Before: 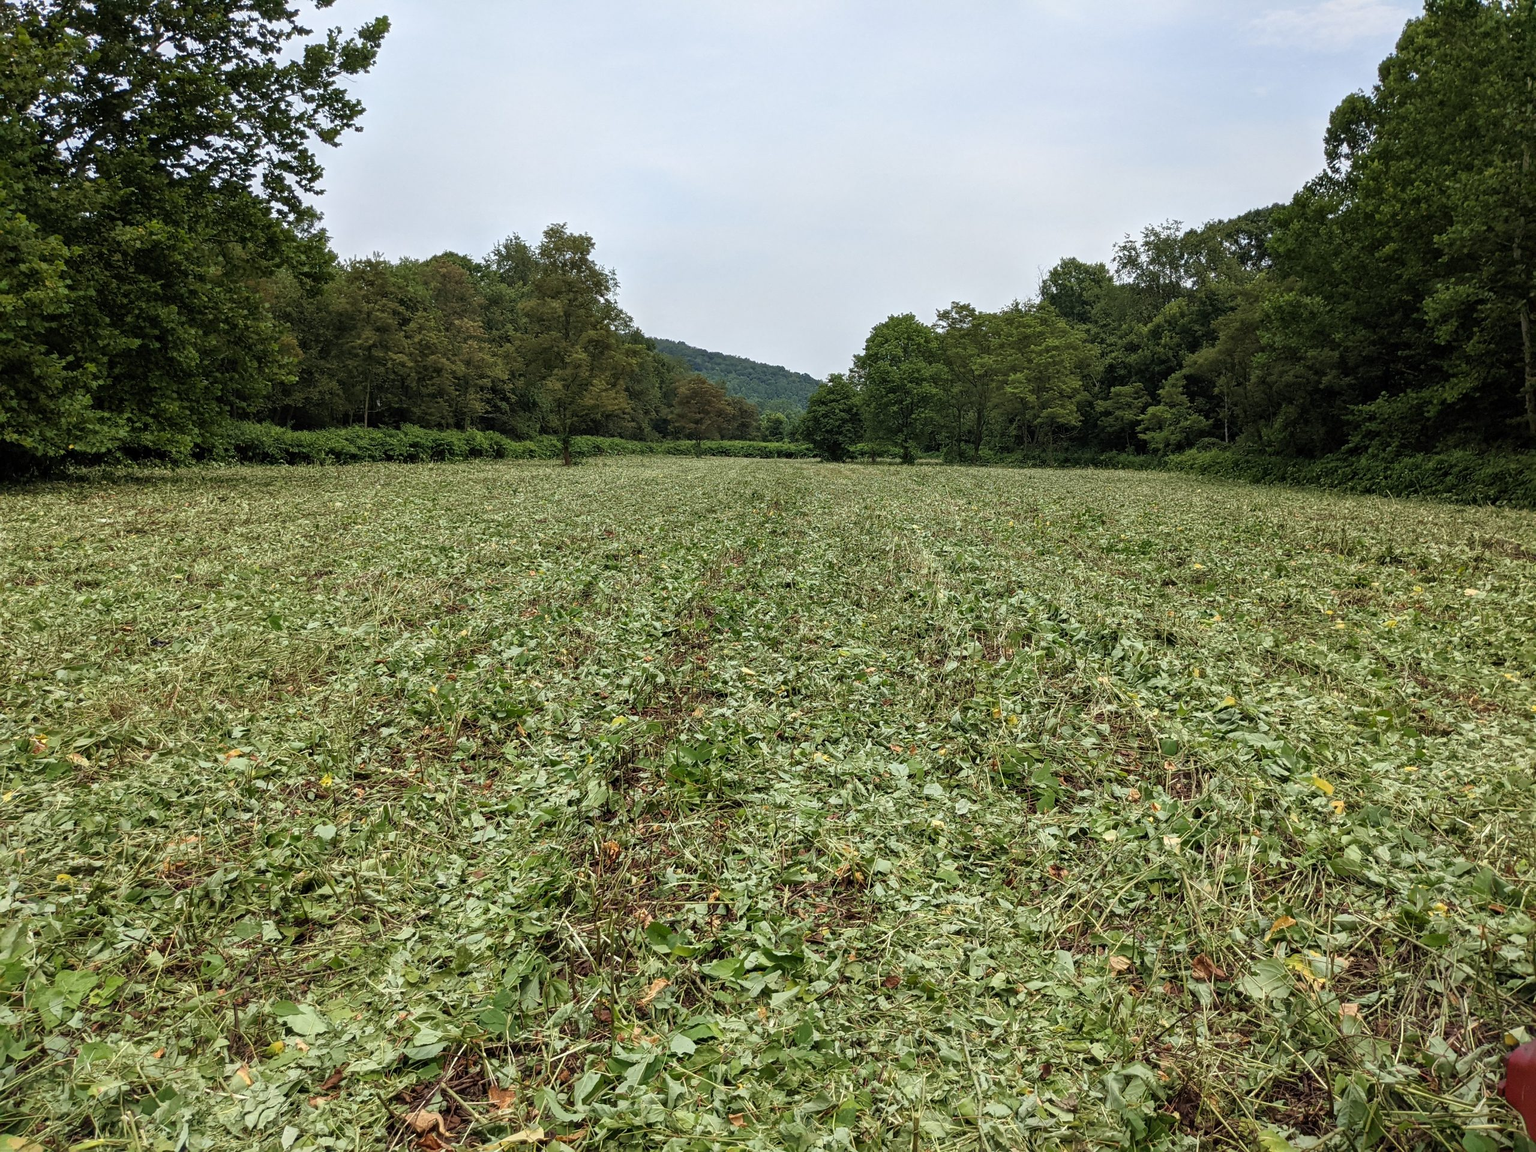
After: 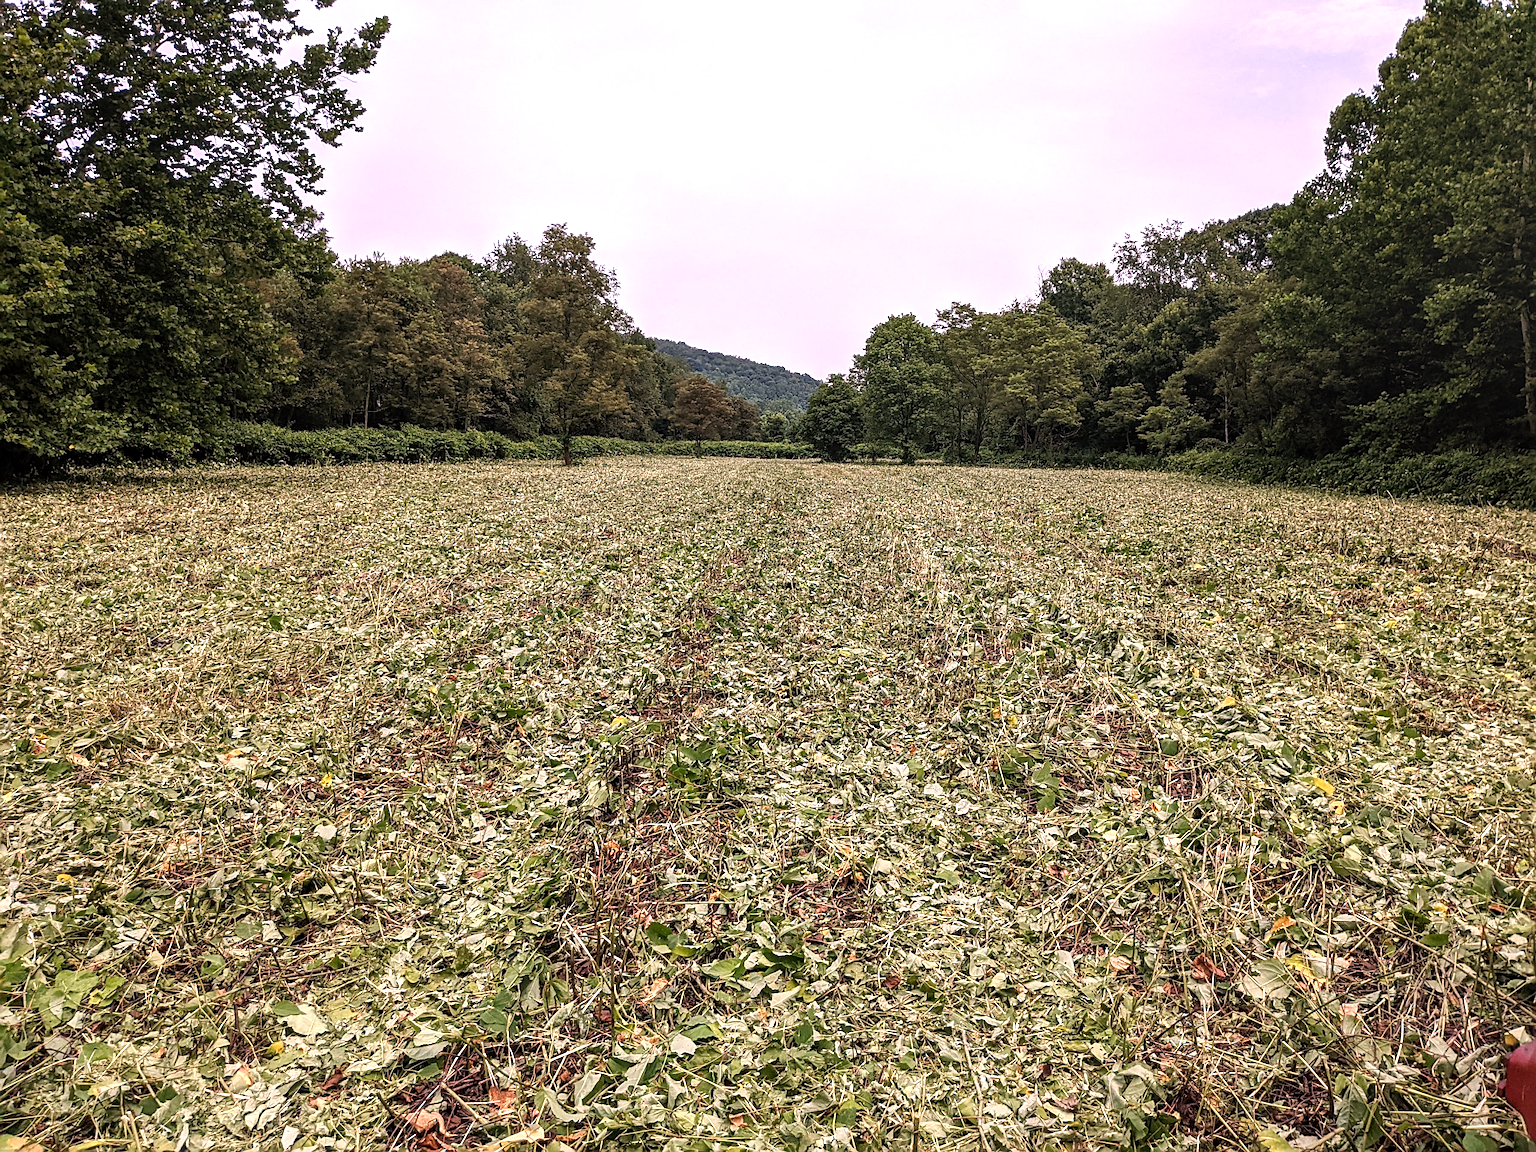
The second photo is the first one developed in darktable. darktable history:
tone equalizer: -8 EV -0.417 EV, -7 EV -0.389 EV, -6 EV -0.333 EV, -5 EV -0.222 EV, -3 EV 0.222 EV, -2 EV 0.333 EV, -1 EV 0.389 EV, +0 EV 0.417 EV, edges refinement/feathering 500, mask exposure compensation -1.57 EV, preserve details no
sharpen: on, module defaults
local contrast: detail 130%
white balance: red 1.188, blue 1.11
